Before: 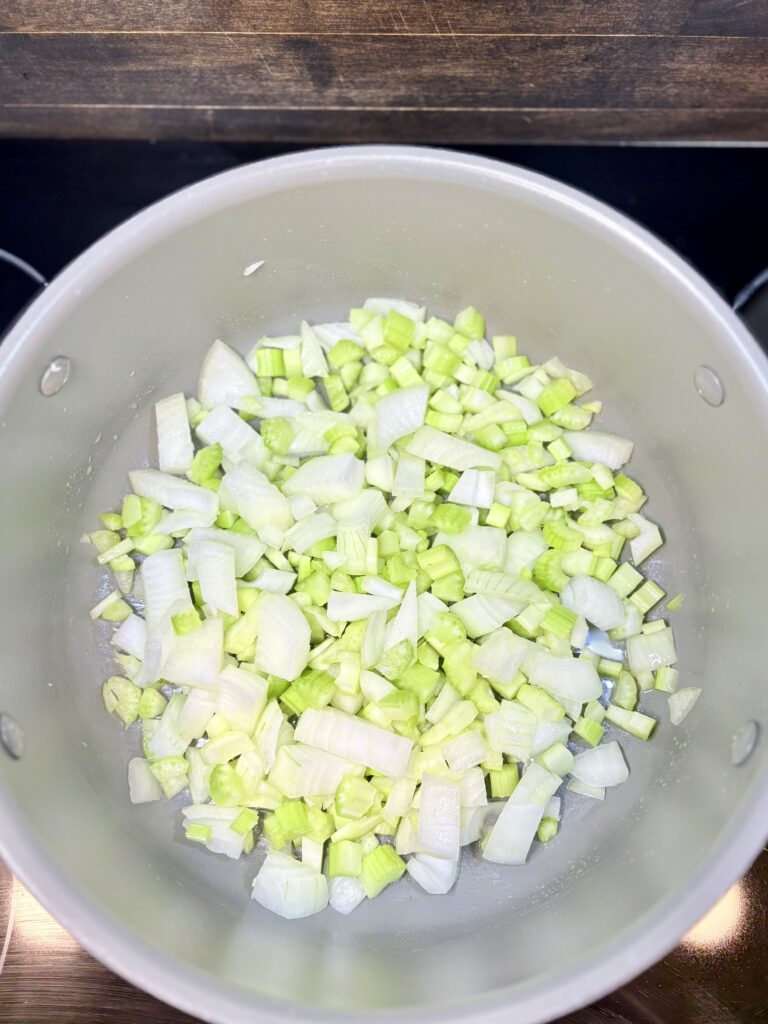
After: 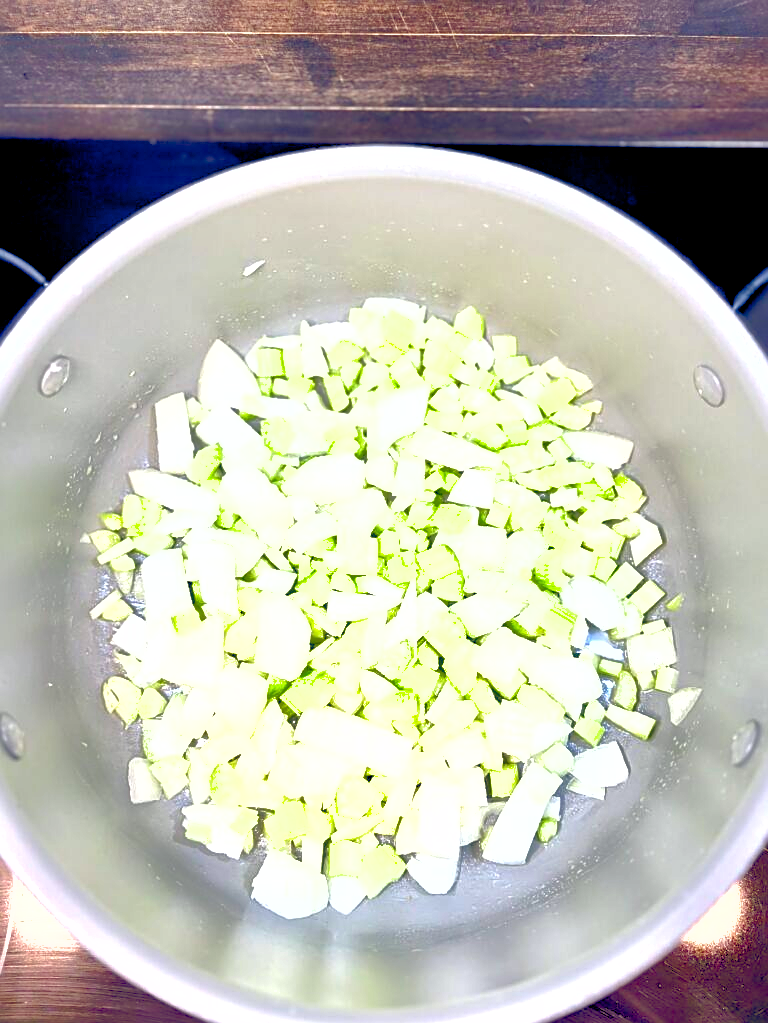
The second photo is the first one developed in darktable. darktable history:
shadows and highlights: on, module defaults
exposure: exposure 0.749 EV, compensate highlight preservation false
color correction: highlights b* 0.002
crop: bottom 0.065%
color balance rgb: global offset › luminance -0.308%, global offset › chroma 0.306%, global offset › hue 261.46°, perceptual saturation grading › global saturation 20%, perceptual saturation grading › highlights -25.622%, perceptual saturation grading › shadows 49.418%
sharpen: on, module defaults
tone equalizer: smoothing diameter 2.05%, edges refinement/feathering 20.96, mask exposure compensation -1.57 EV, filter diffusion 5
